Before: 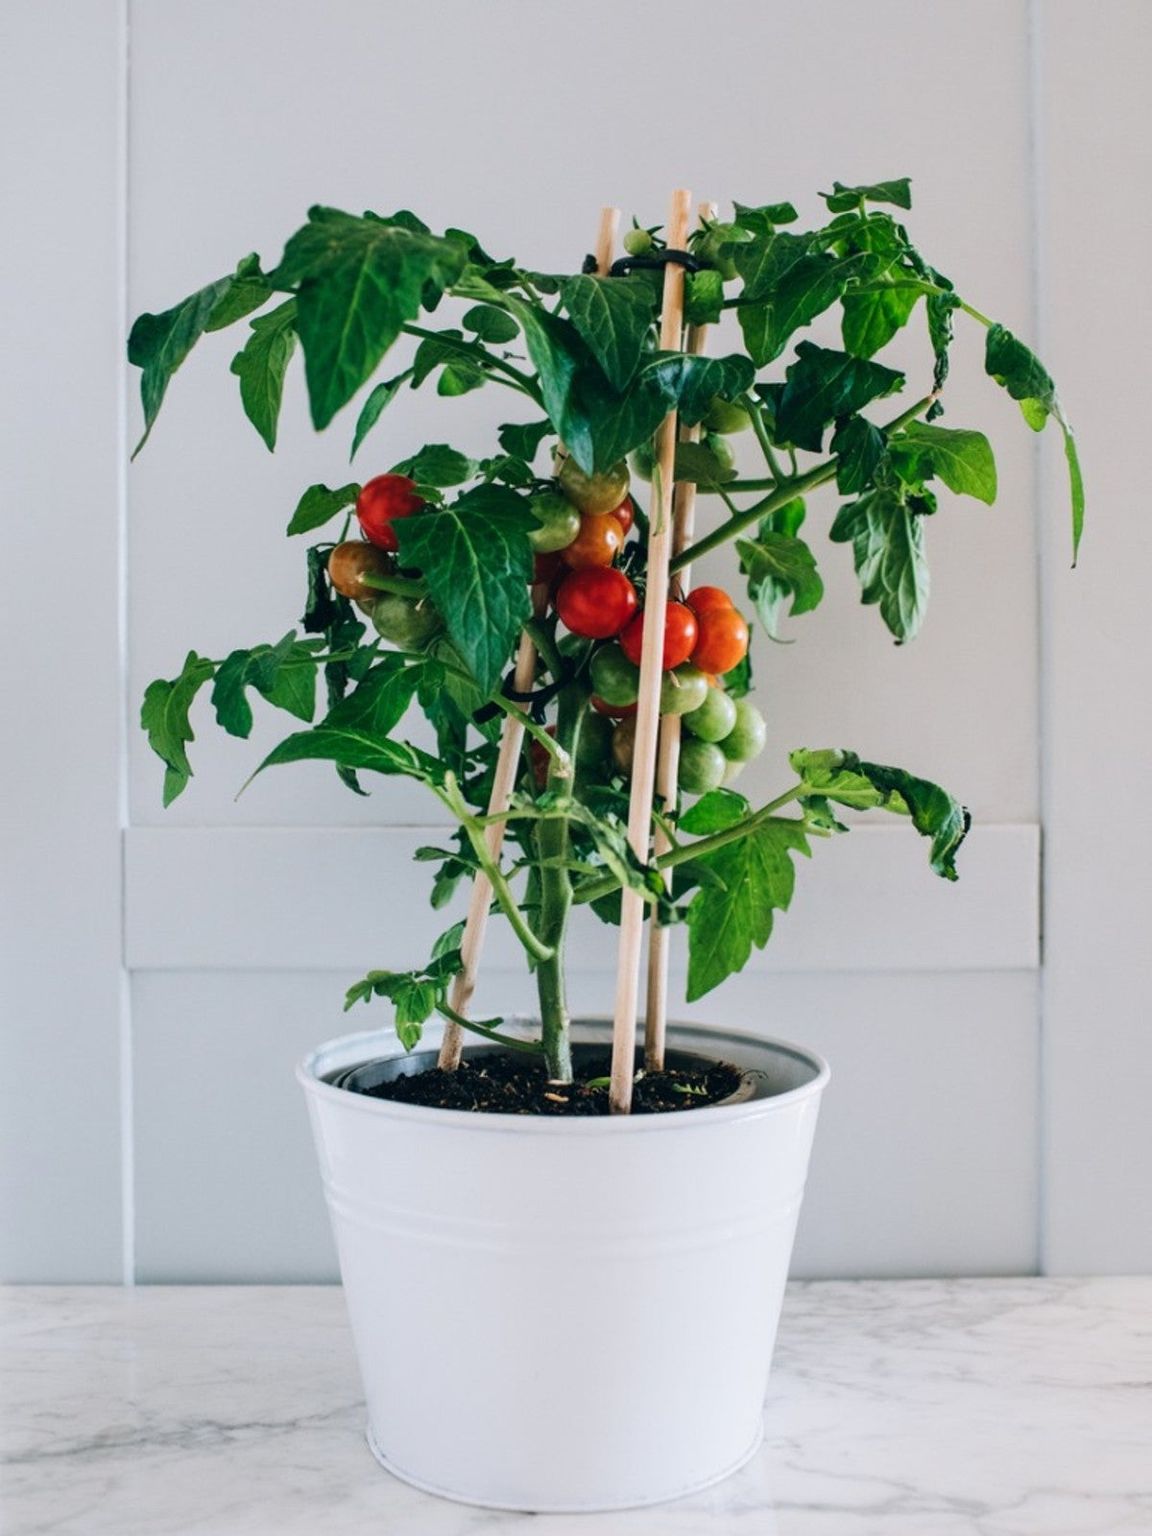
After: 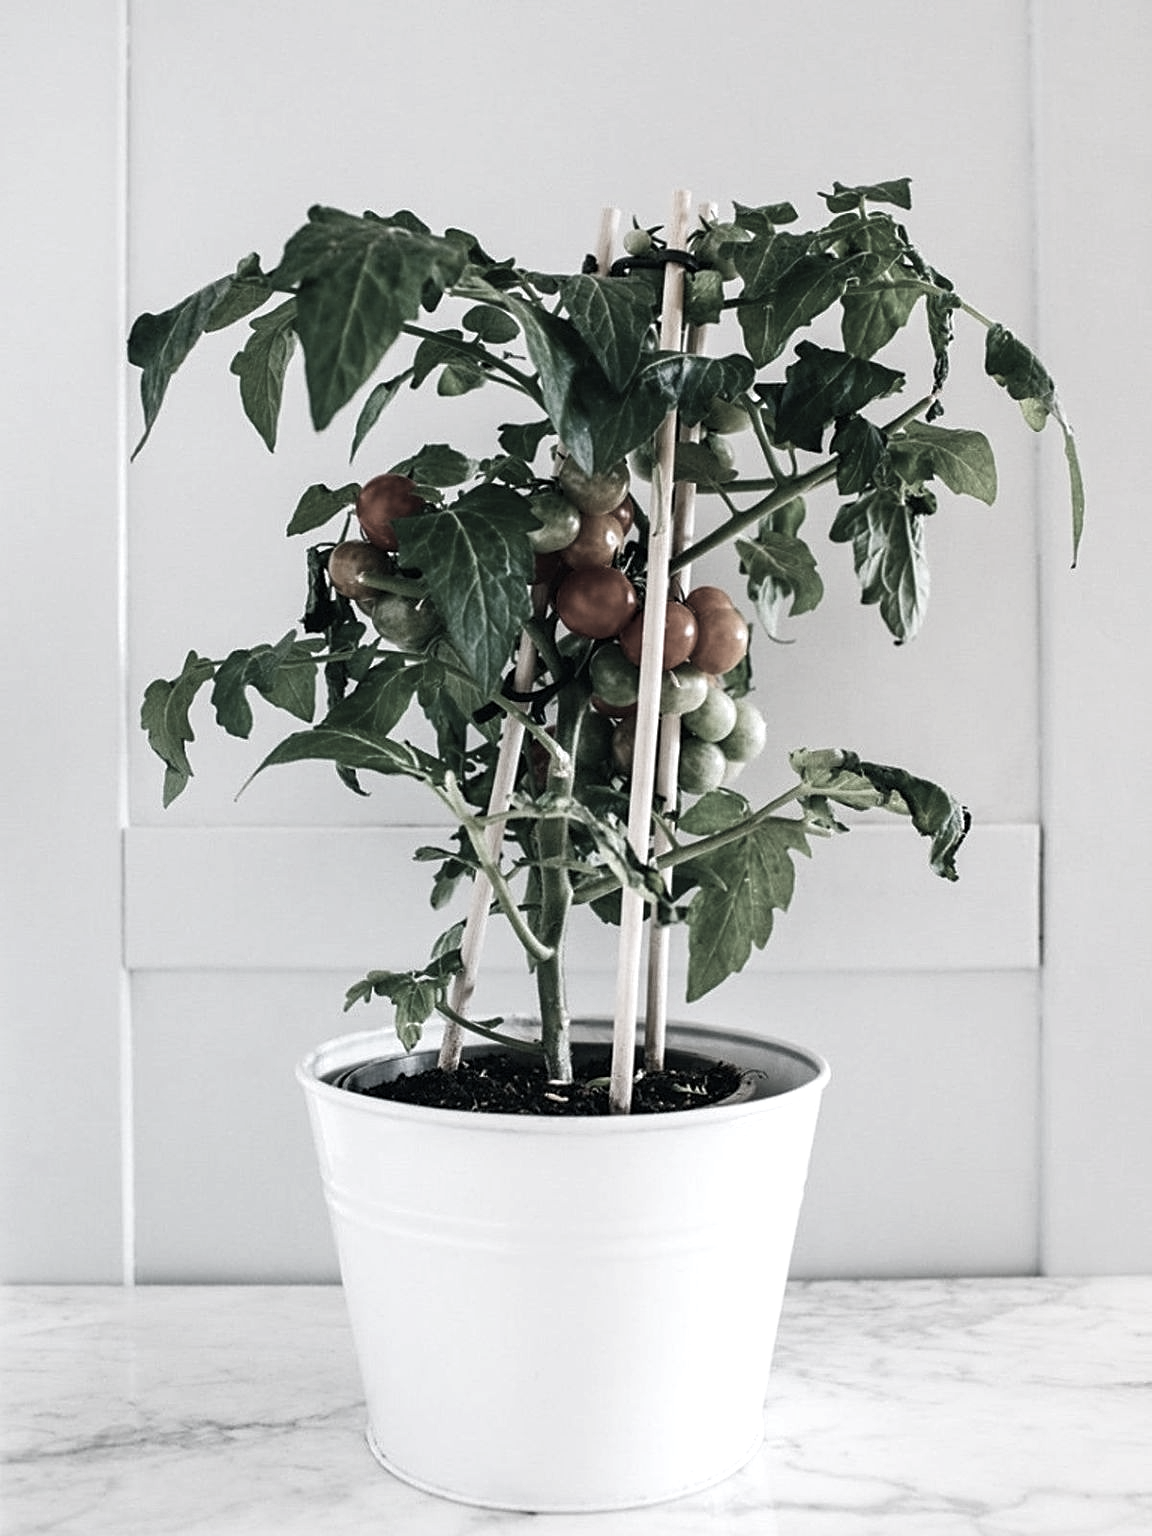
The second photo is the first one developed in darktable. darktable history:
color balance rgb: shadows lift › chroma 2.063%, shadows lift › hue 217.09°, power › hue 313.38°, perceptual saturation grading › global saturation 20%, perceptual saturation grading › highlights -25.632%, perceptual saturation grading › shadows 50.181%, perceptual brilliance grading › highlights 10.428%, perceptual brilliance grading › shadows -11.38%
sharpen: on, module defaults
color correction: highlights b* -0.012, saturation 0.185
